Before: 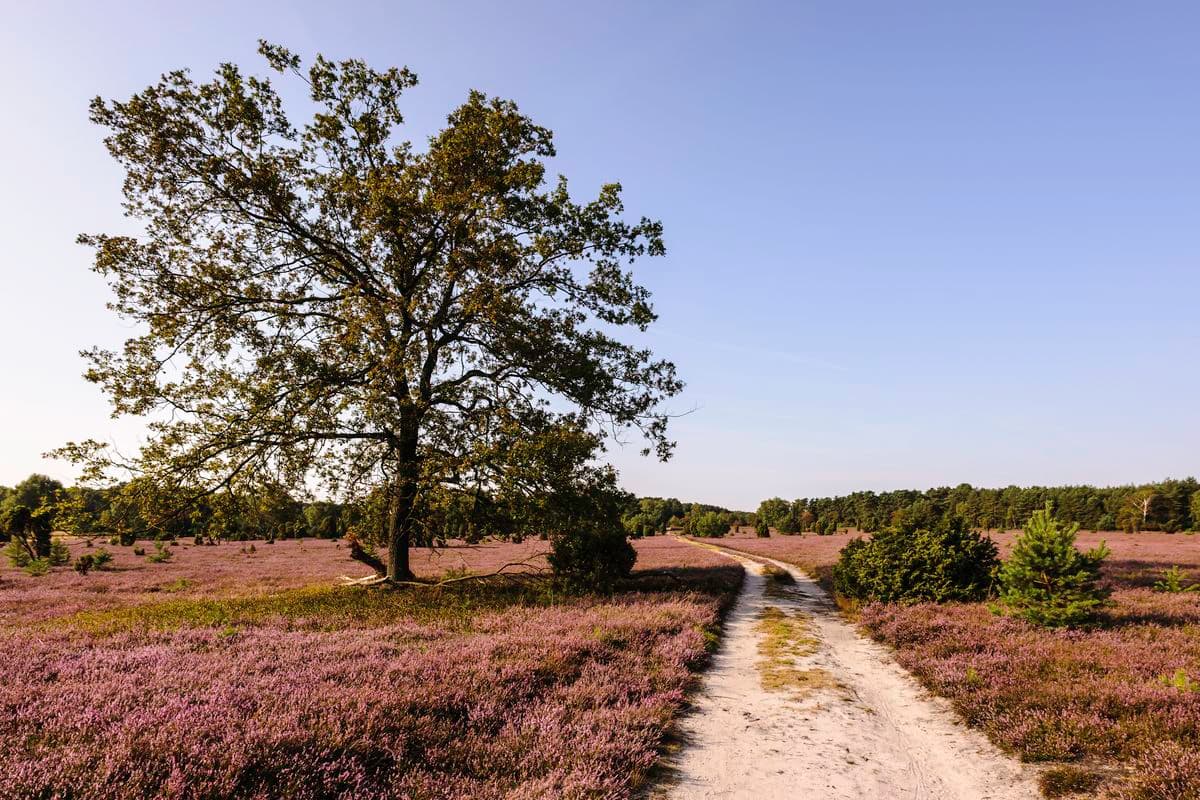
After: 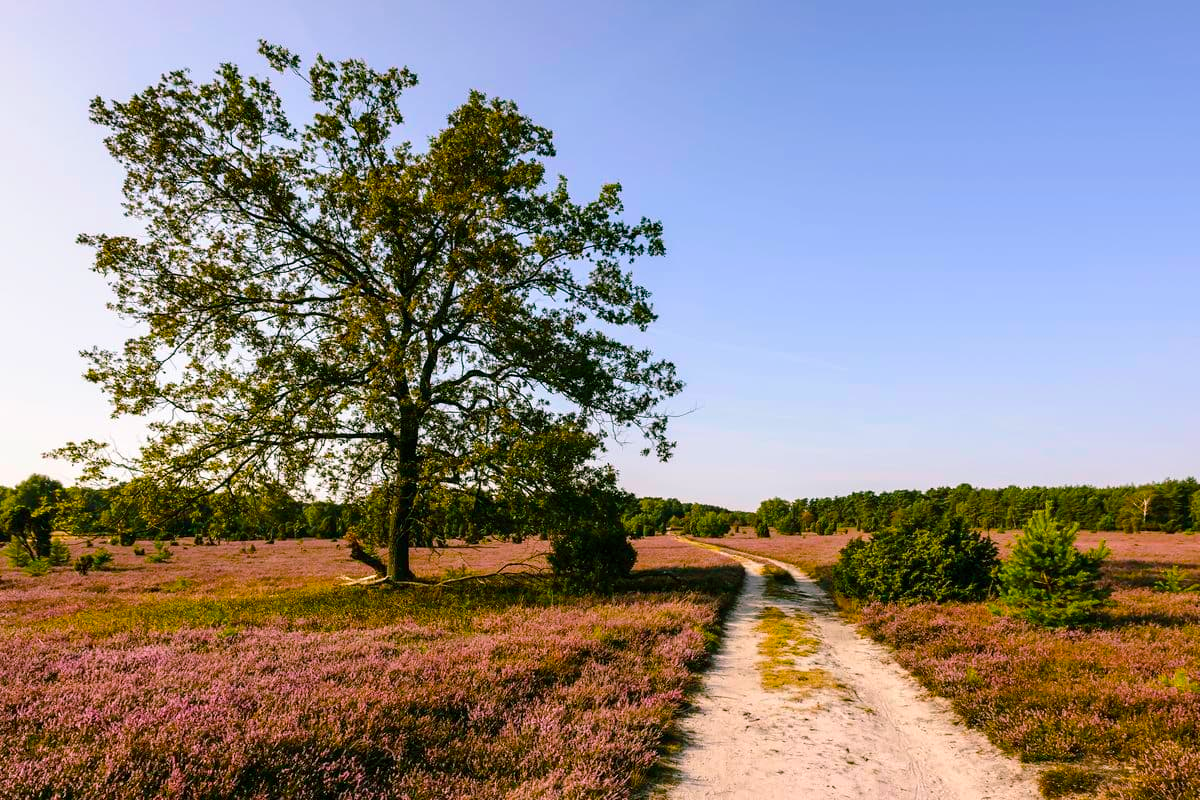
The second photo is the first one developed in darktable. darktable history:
color balance rgb: shadows lift › chroma 11.797%, shadows lift › hue 130.66°, perceptual saturation grading › global saturation 39.402%, global vibrance 8.414%
